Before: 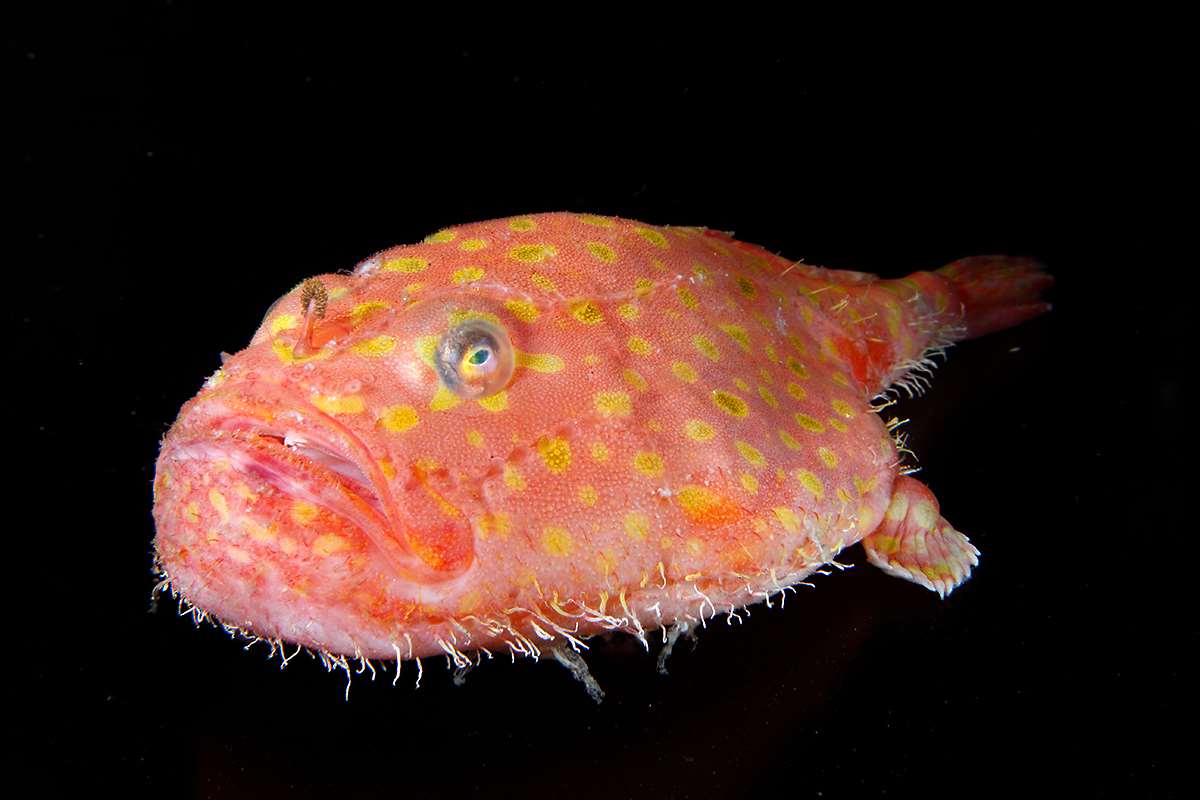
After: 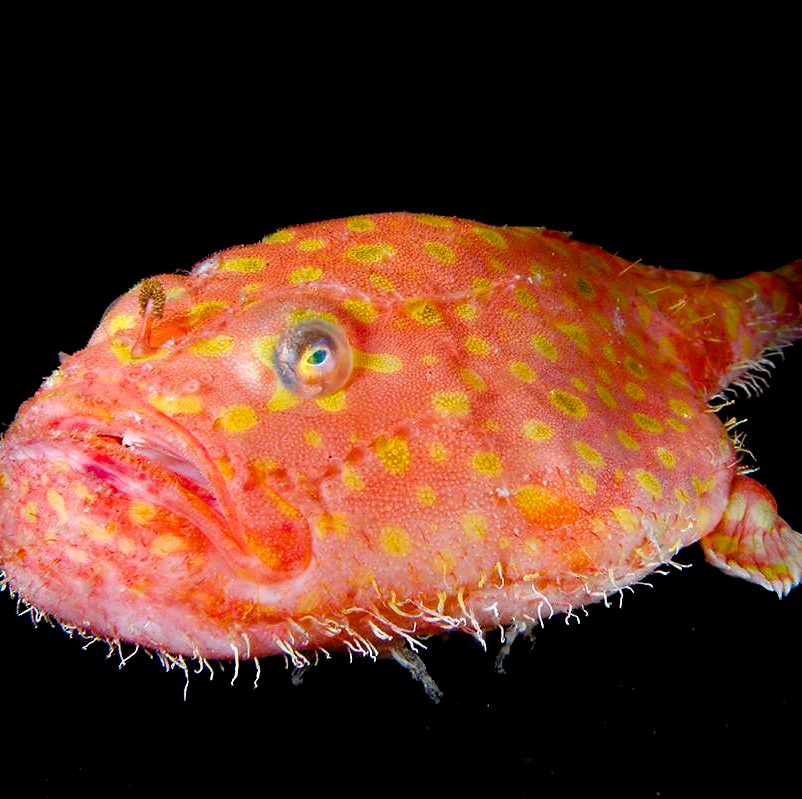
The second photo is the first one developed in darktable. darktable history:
color balance rgb: global offset › luminance -0.373%, perceptual saturation grading › global saturation 20%, perceptual saturation grading › highlights -25.775%, perceptual saturation grading › shadows 49.231%, global vibrance 20%
crop and rotate: left 13.558%, right 19.599%
